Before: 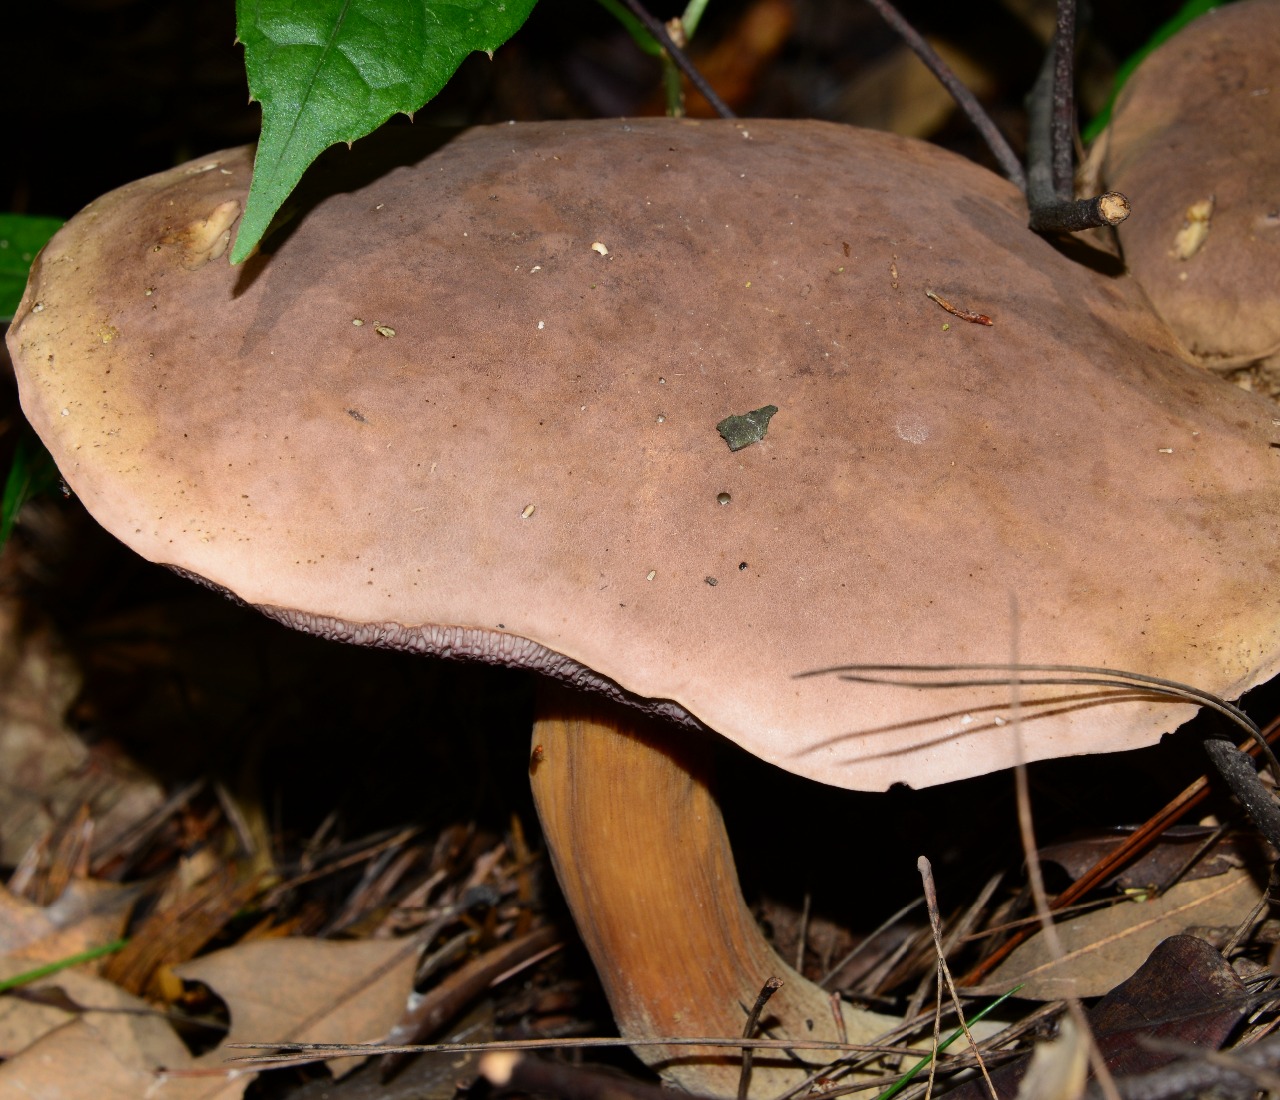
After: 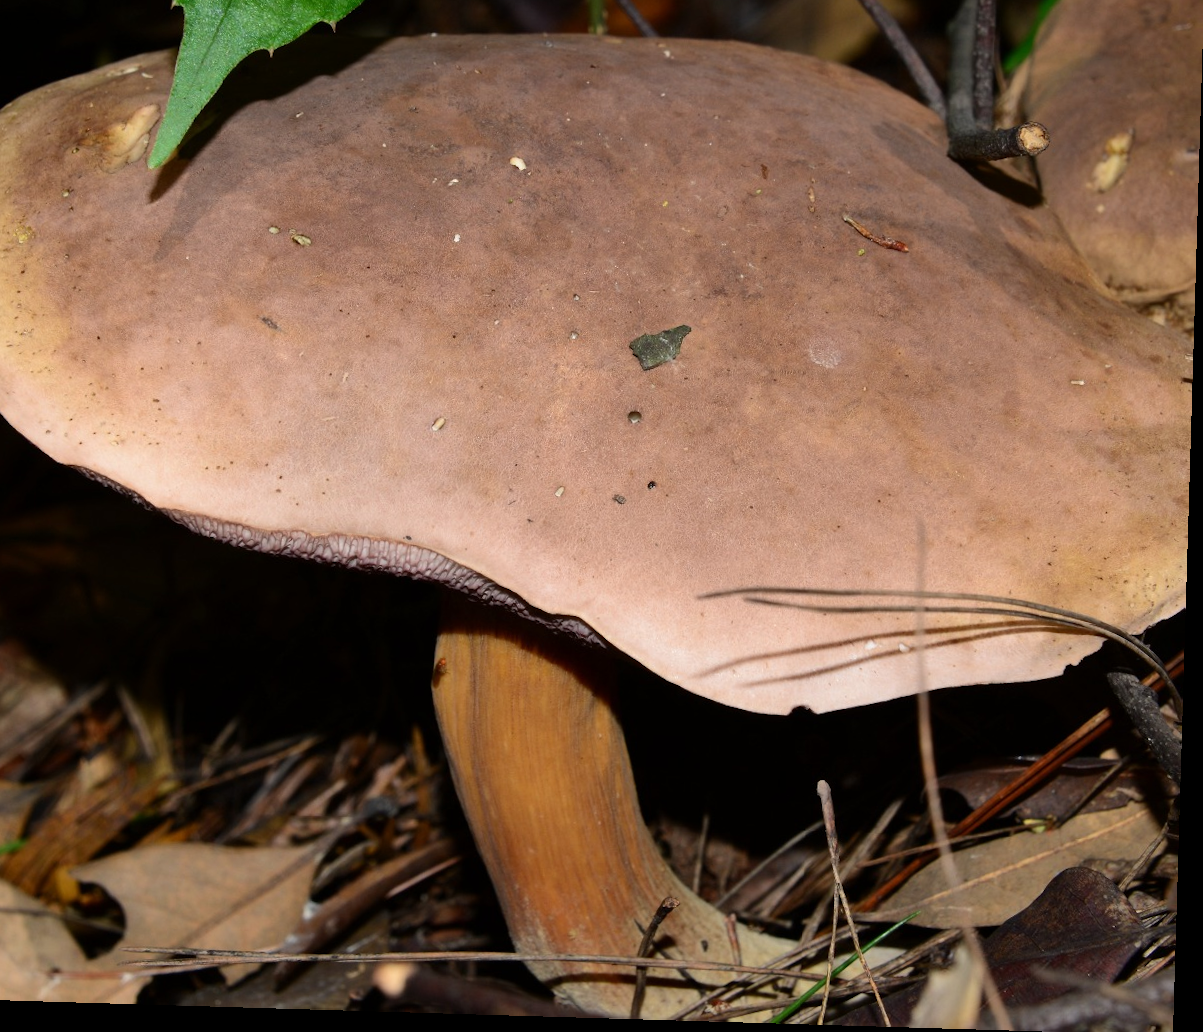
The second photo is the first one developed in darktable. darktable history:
rotate and perspective: rotation 1.72°, automatic cropping off
crop and rotate: left 8.262%, top 9.226%
